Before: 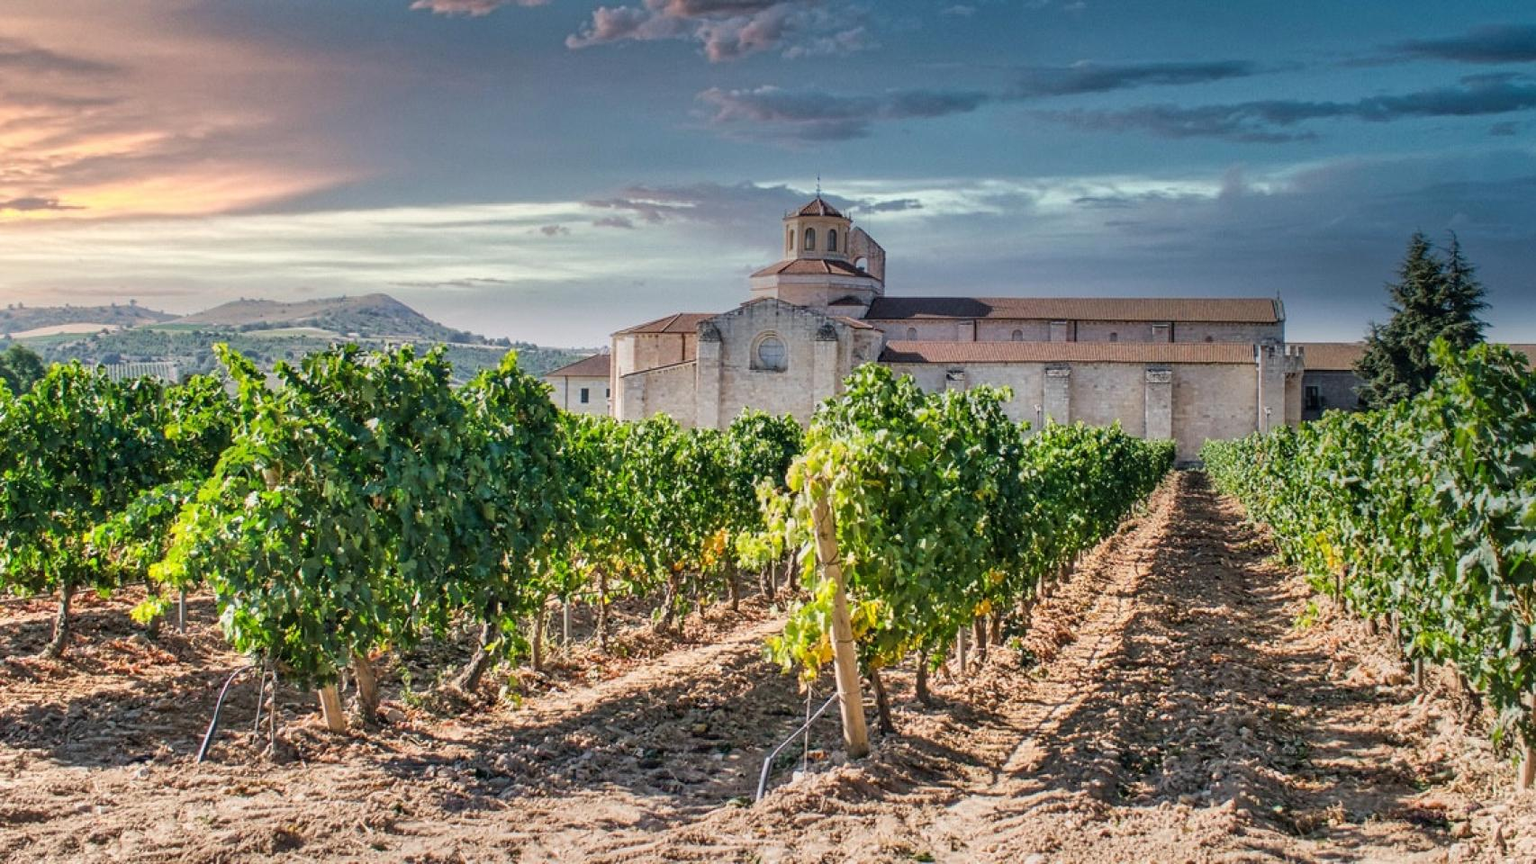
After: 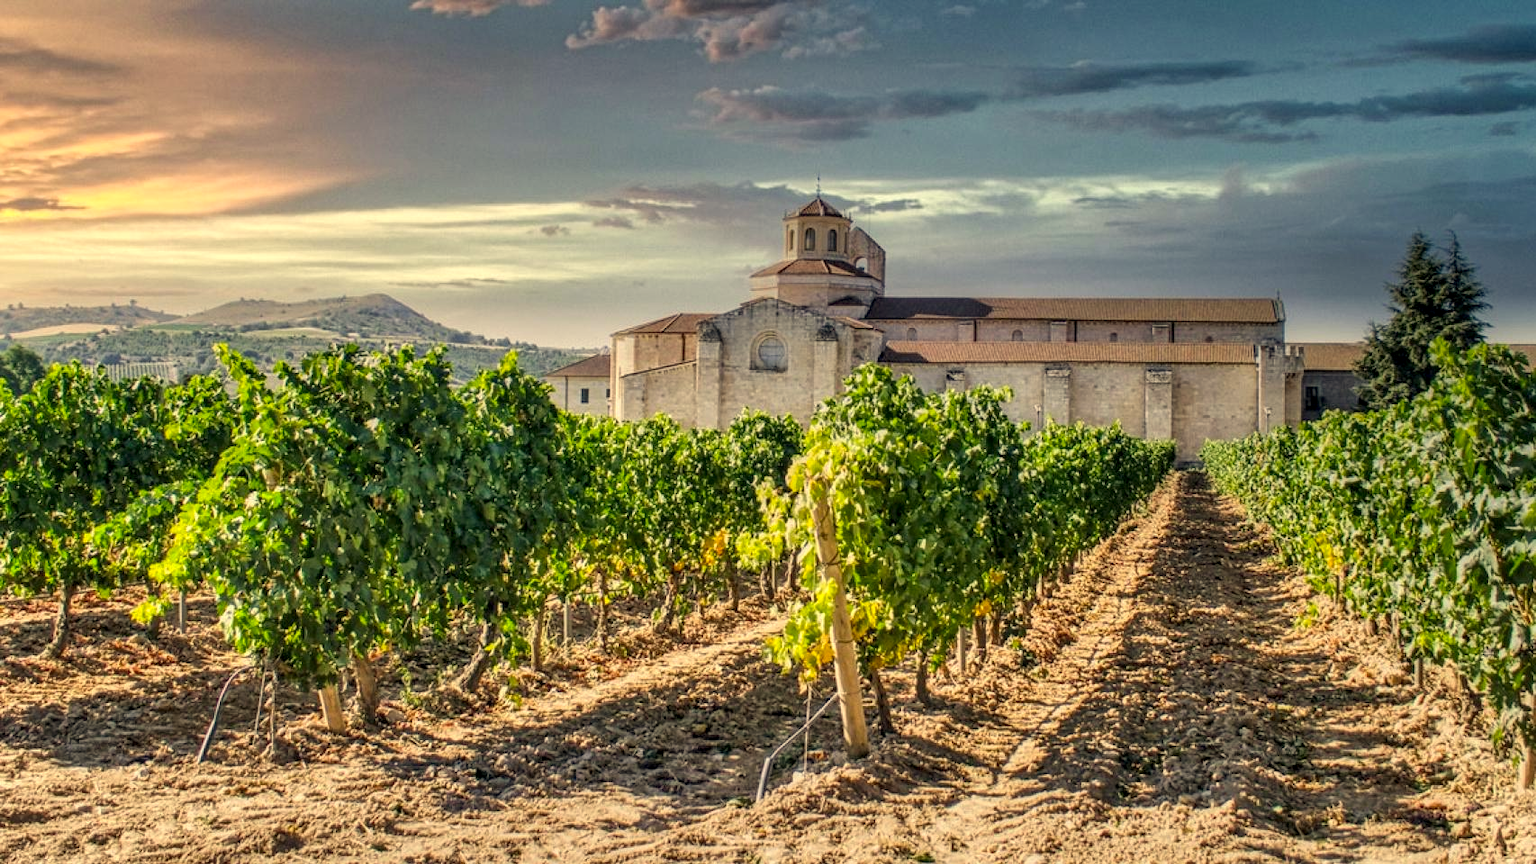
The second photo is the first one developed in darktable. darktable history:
color correction: highlights a* 2.44, highlights b* 23.26
local contrast: on, module defaults
